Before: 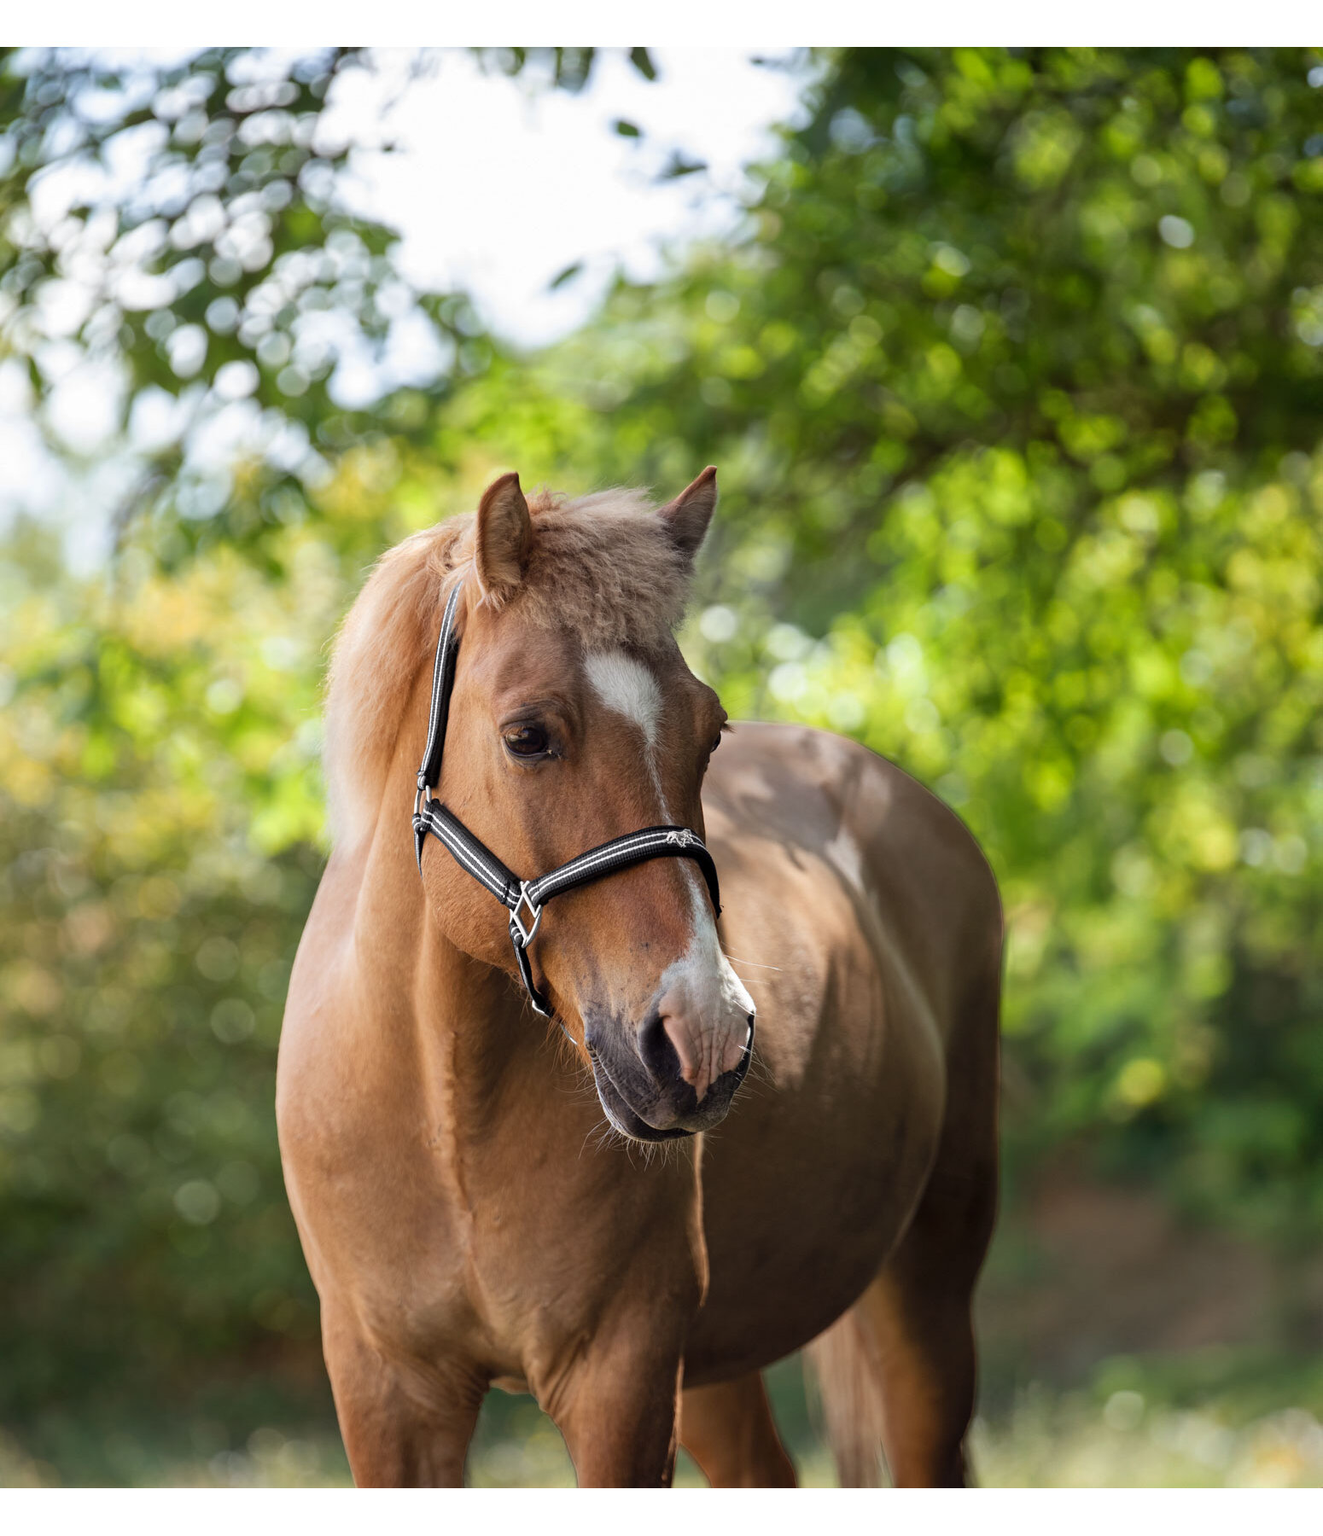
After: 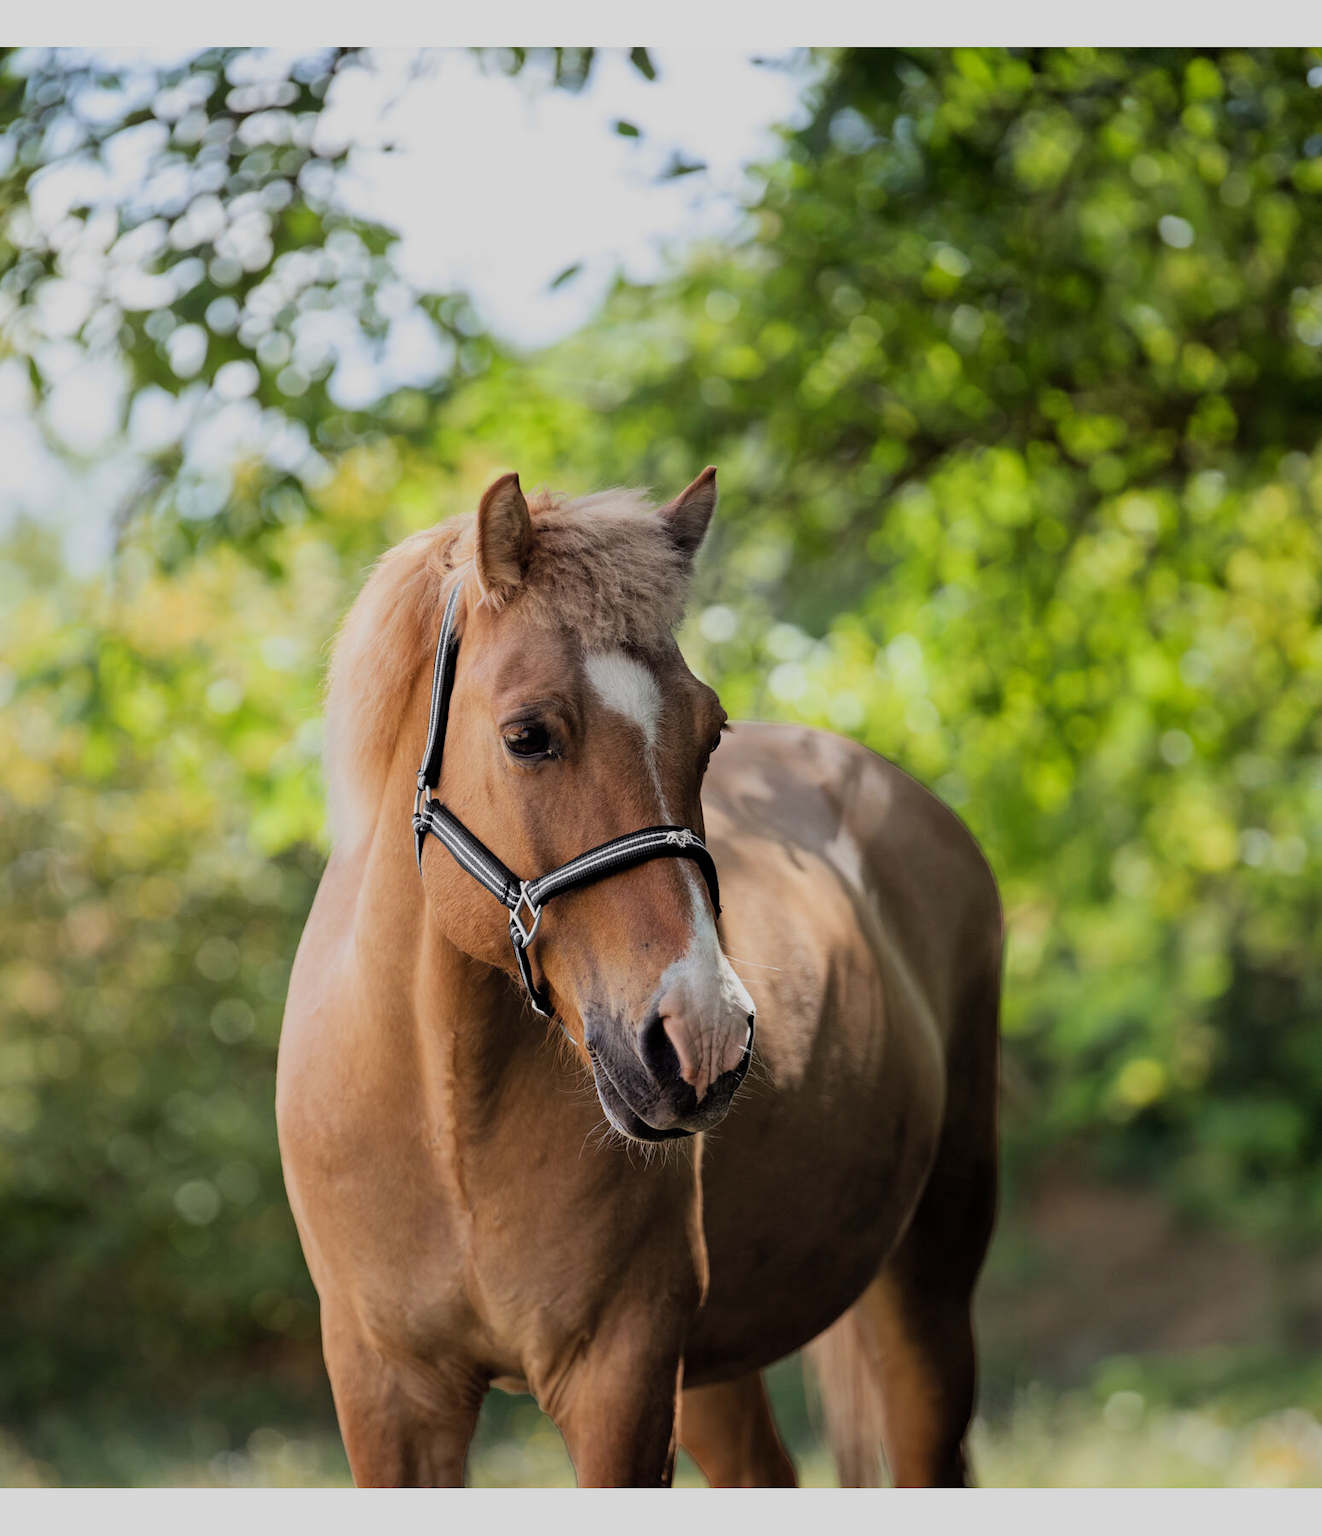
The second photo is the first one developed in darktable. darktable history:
tone equalizer: on, module defaults
filmic rgb: black relative exposure -7.82 EV, white relative exposure 4.29 EV, hardness 3.86, color science v6 (2022)
